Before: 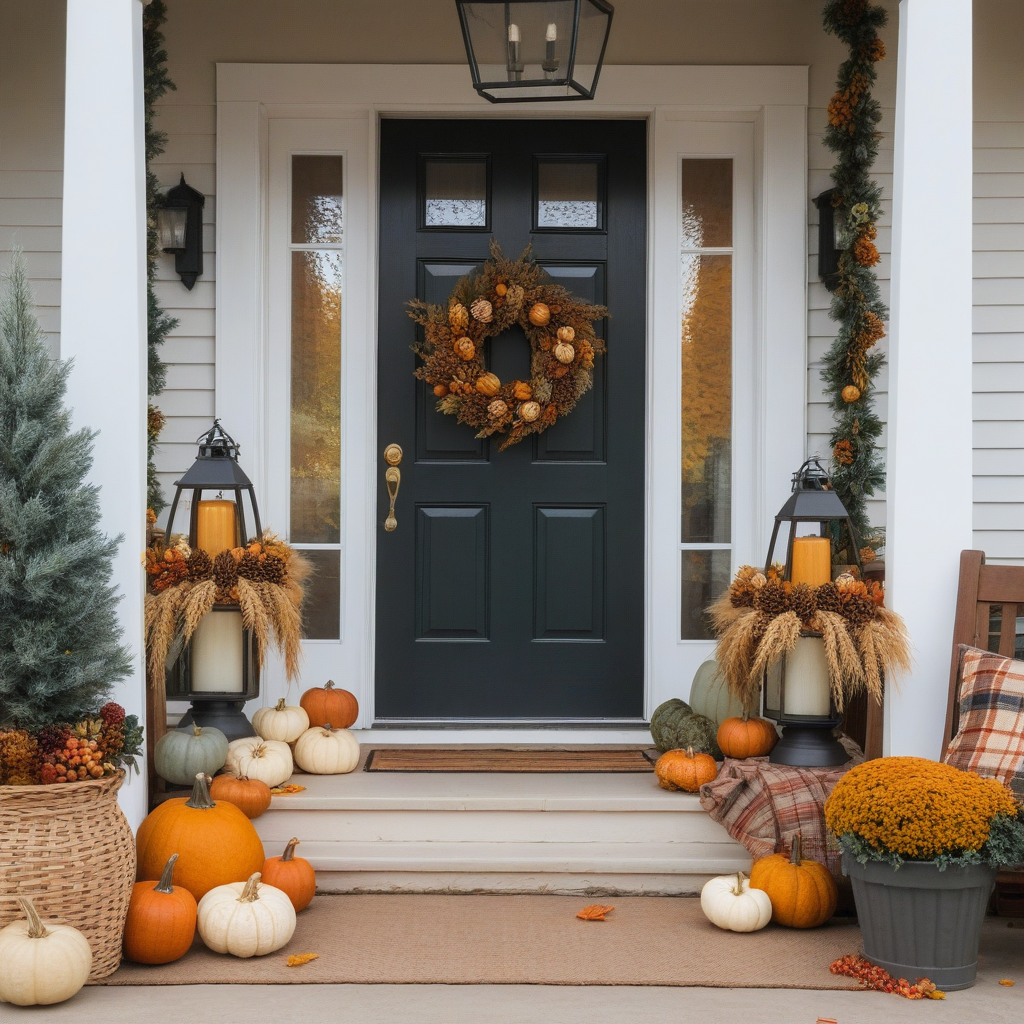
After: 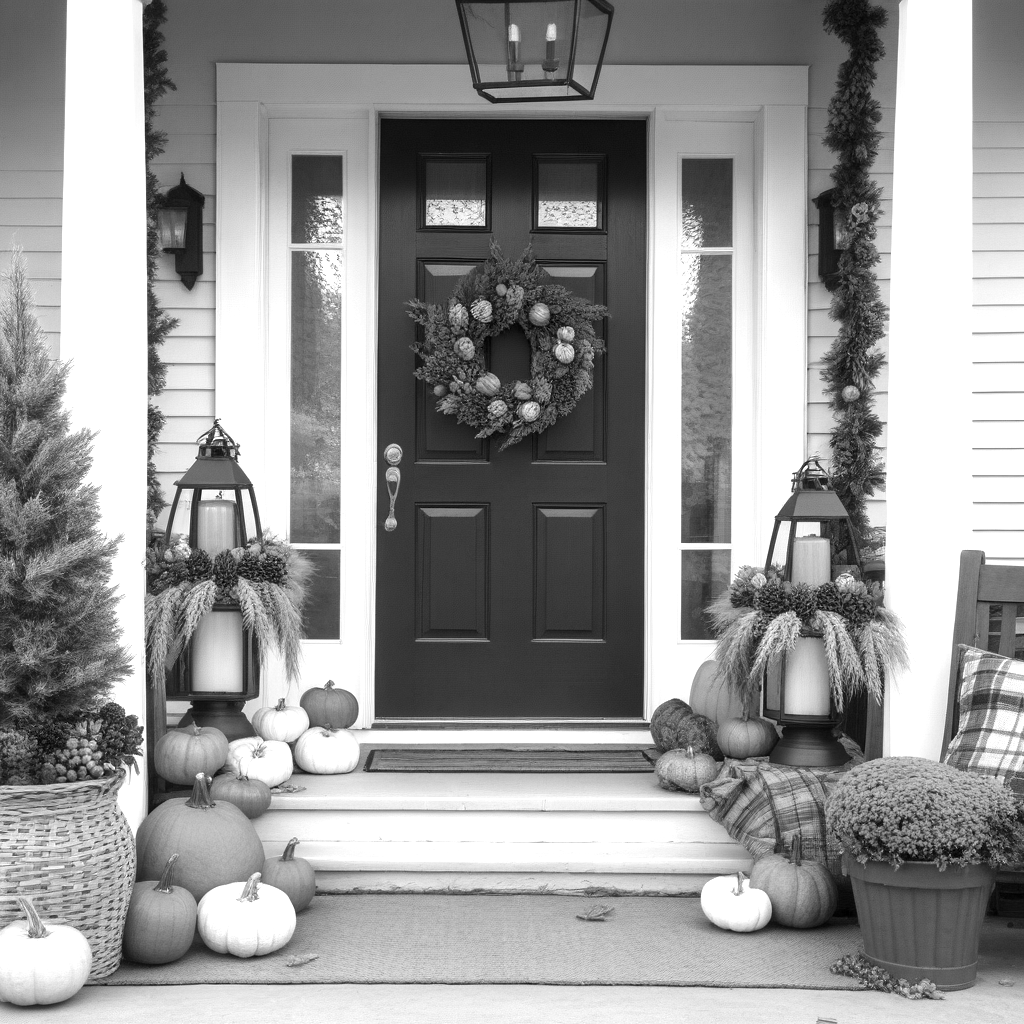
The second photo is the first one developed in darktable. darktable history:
color balance rgb: linear chroma grading › global chroma 42%, perceptual saturation grading › global saturation 42%, perceptual brilliance grading › global brilliance 25%, global vibrance 33%
monochrome: on, module defaults
local contrast: mode bilateral grid, contrast 20, coarseness 50, detail 120%, midtone range 0.2
